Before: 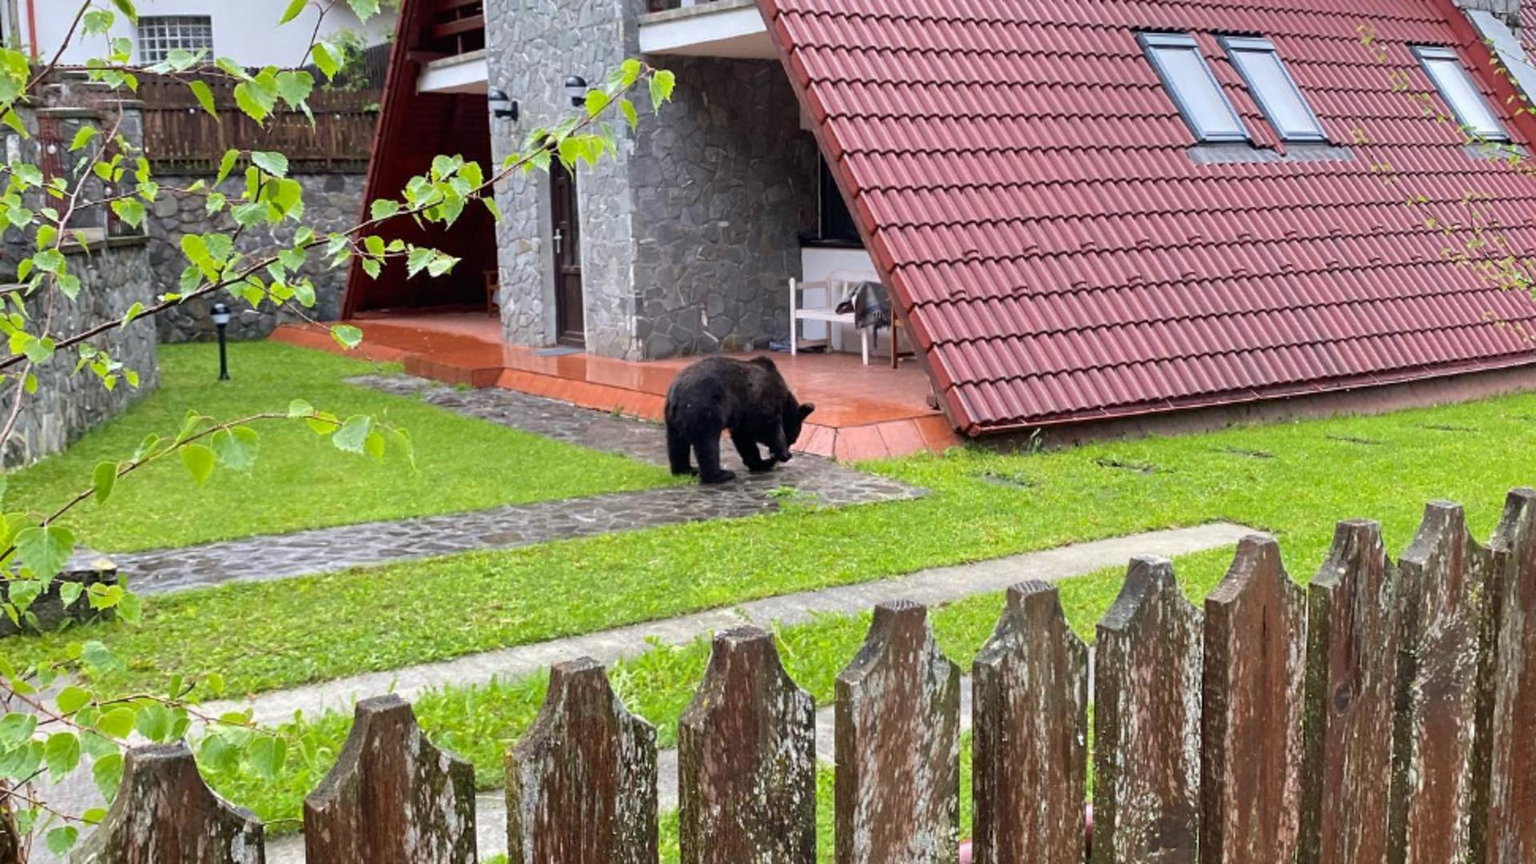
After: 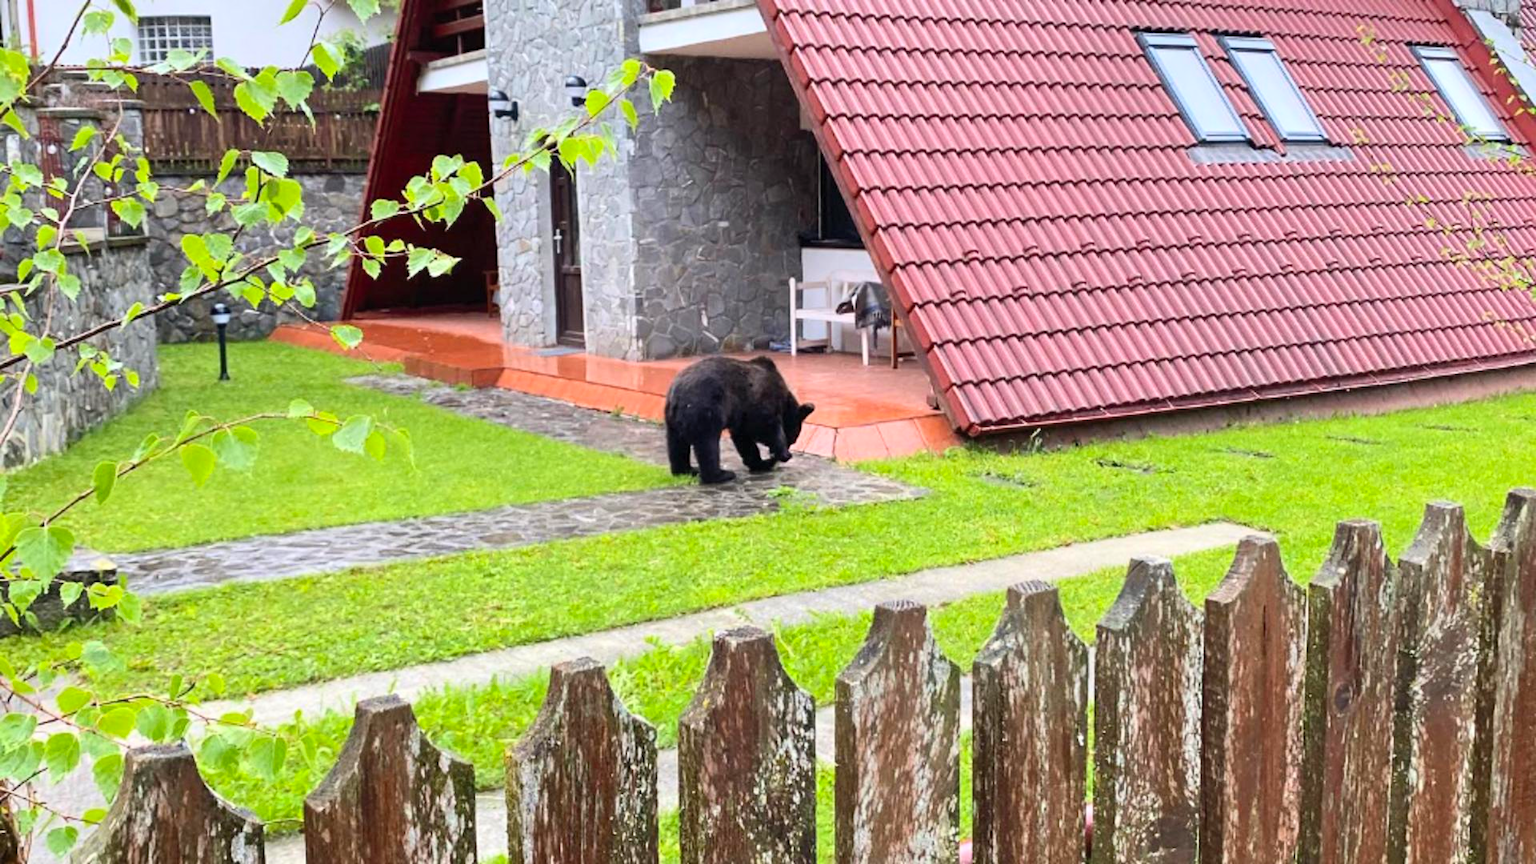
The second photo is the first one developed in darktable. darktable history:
contrast brightness saturation: contrast 0.196, brightness 0.166, saturation 0.217
